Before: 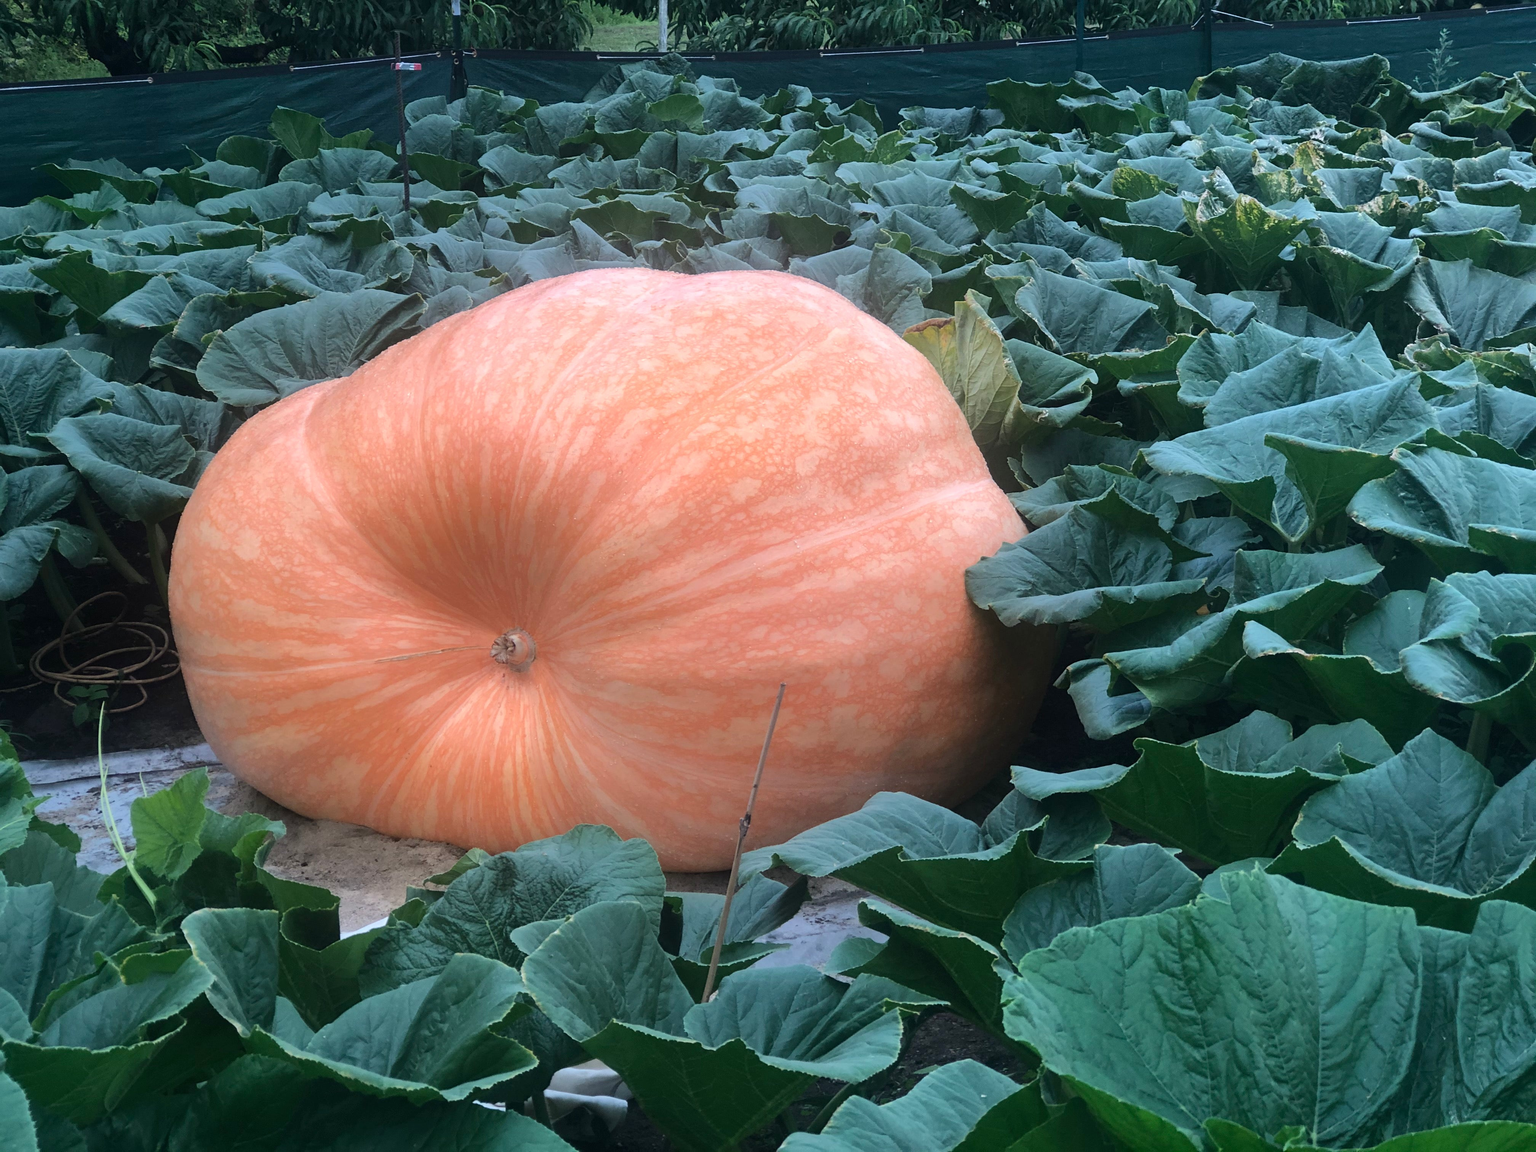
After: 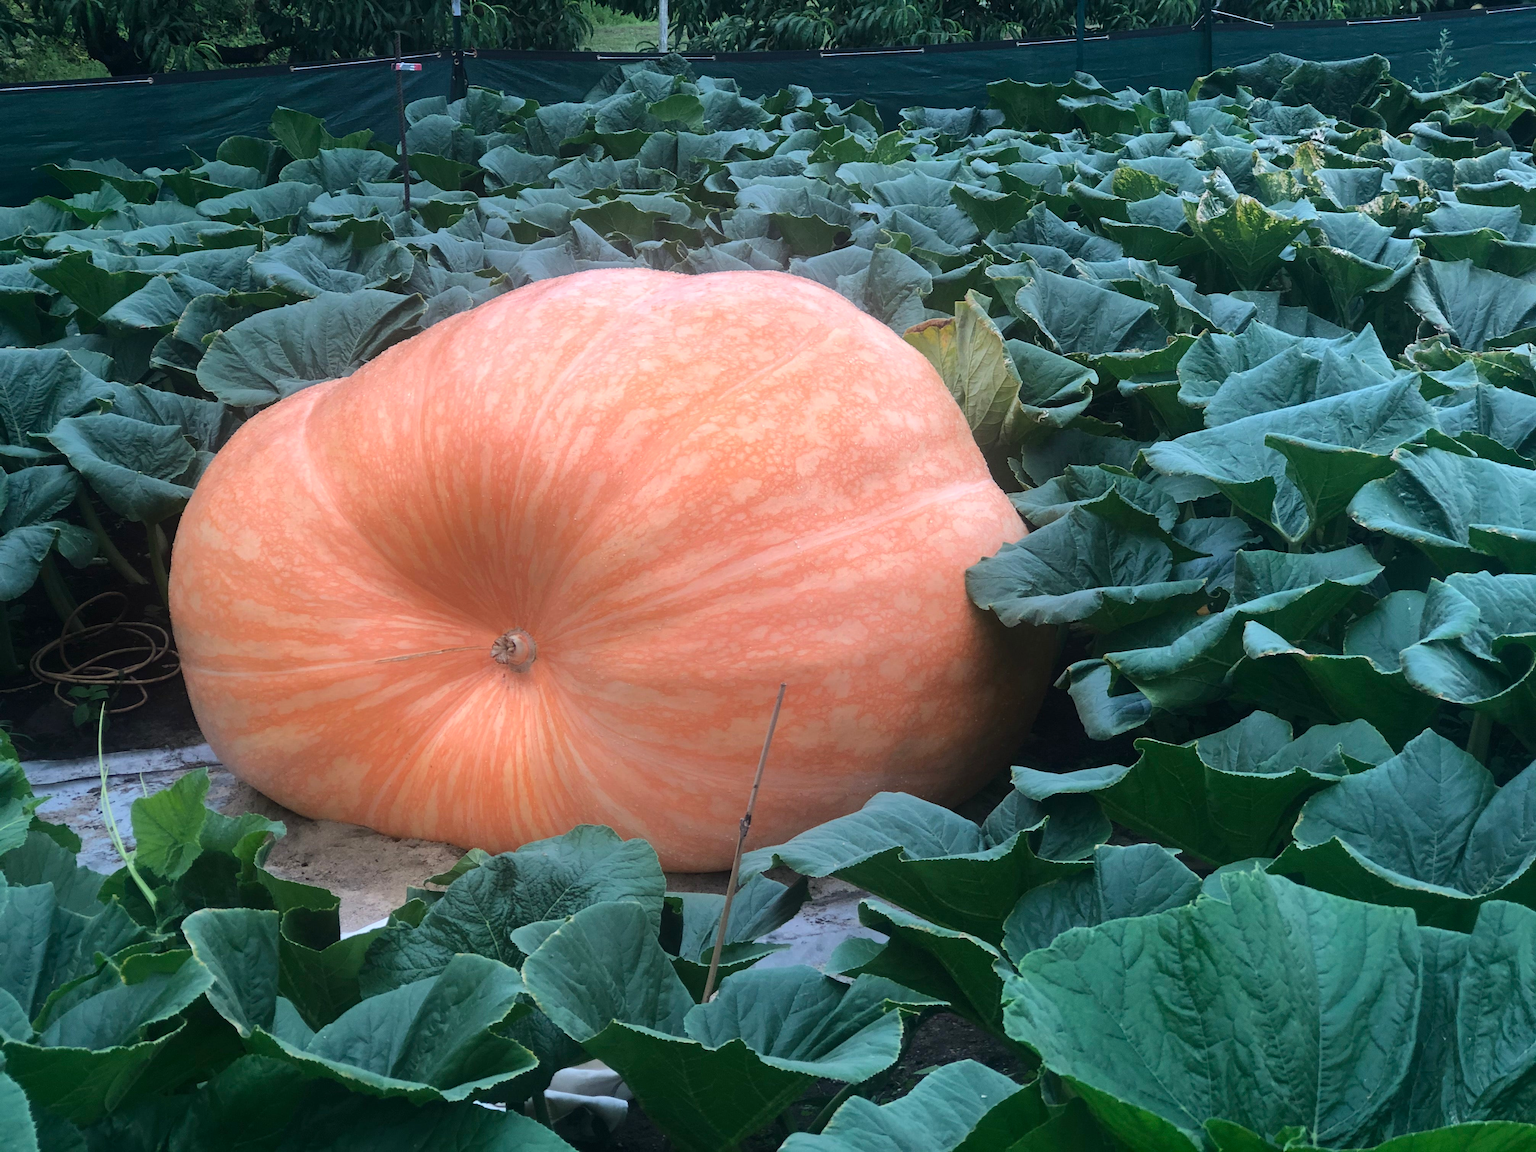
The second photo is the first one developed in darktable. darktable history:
color zones: curves: ch0 [(0, 0.613) (0.01, 0.613) (0.245, 0.448) (0.498, 0.529) (0.642, 0.665) (0.879, 0.777) (0.99, 0.613)]; ch1 [(0, 0) (0.143, 0) (0.286, 0) (0.429, 0) (0.571, 0) (0.714, 0) (0.857, 0)], mix -93.41%
contrast brightness saturation: contrast 0.04, saturation 0.16
